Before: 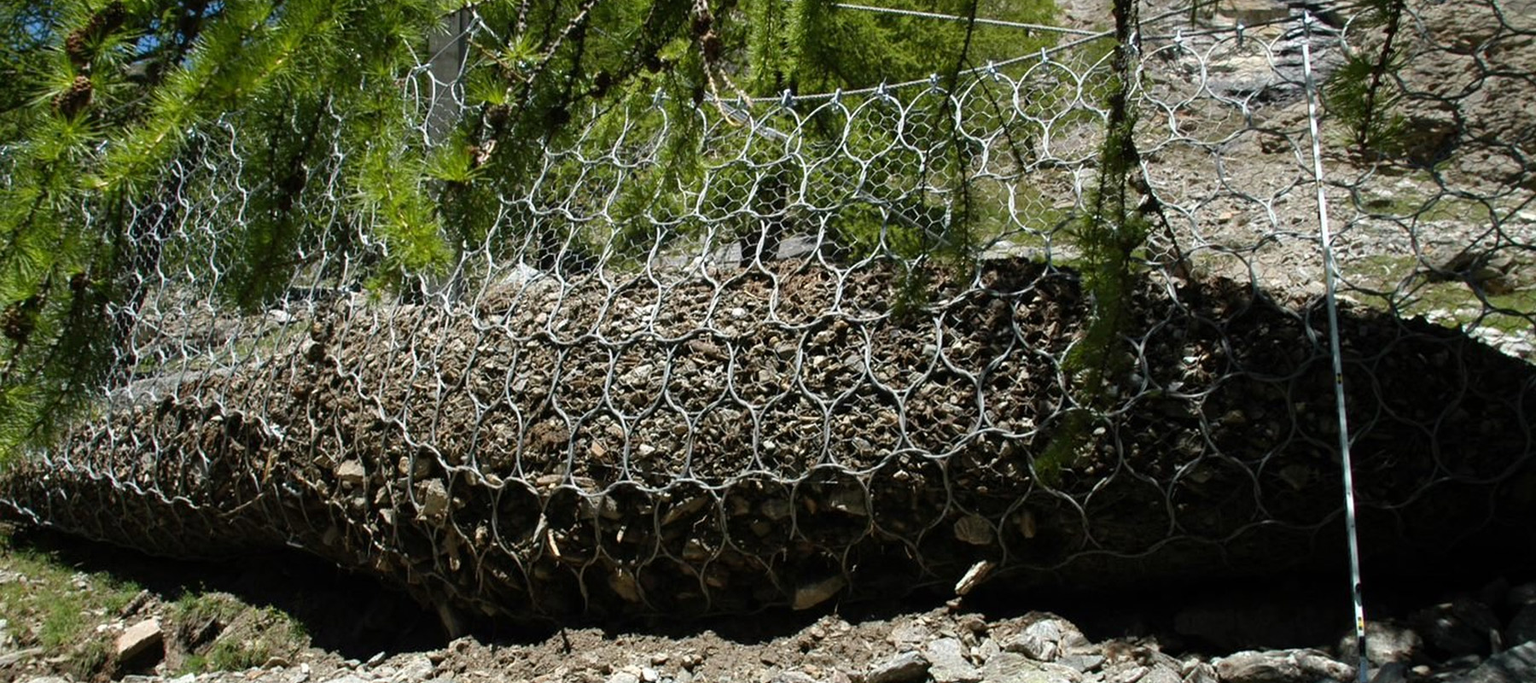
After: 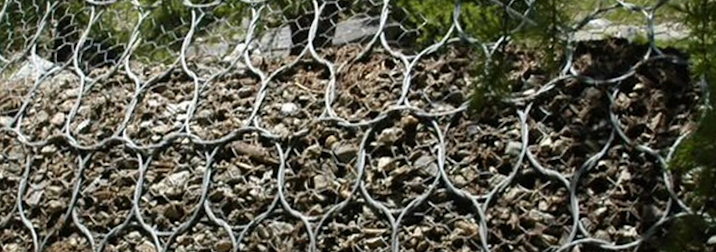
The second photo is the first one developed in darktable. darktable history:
crop: left 31.751%, top 32.172%, right 27.8%, bottom 35.83%
rotate and perspective: rotation -1°, crop left 0.011, crop right 0.989, crop top 0.025, crop bottom 0.975
